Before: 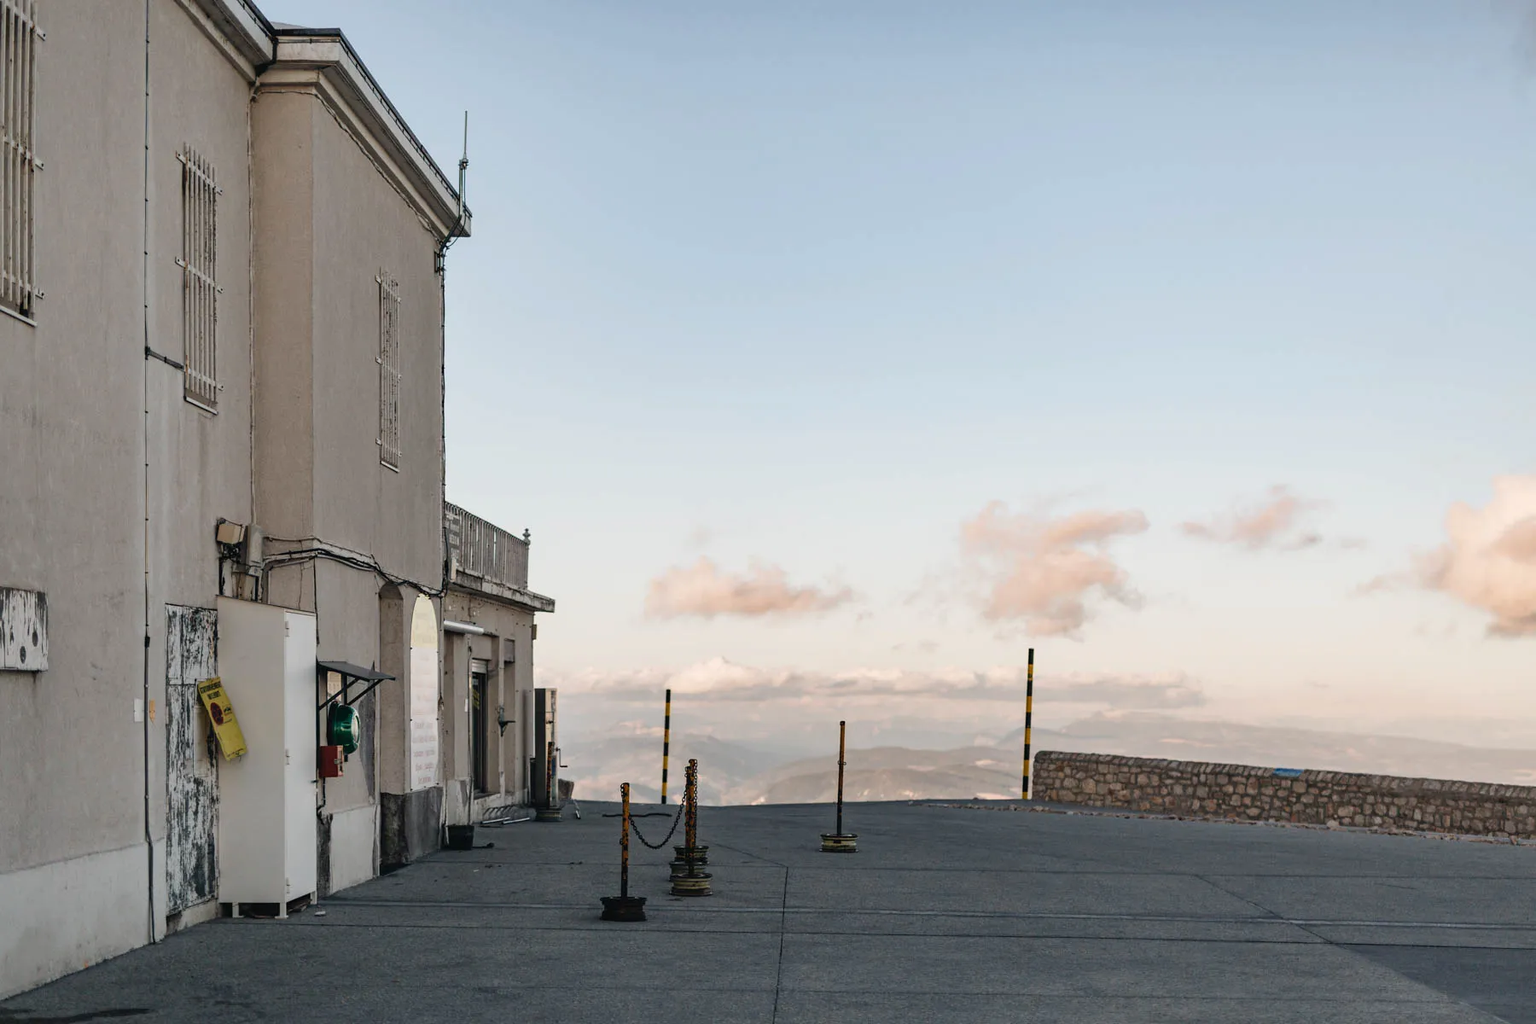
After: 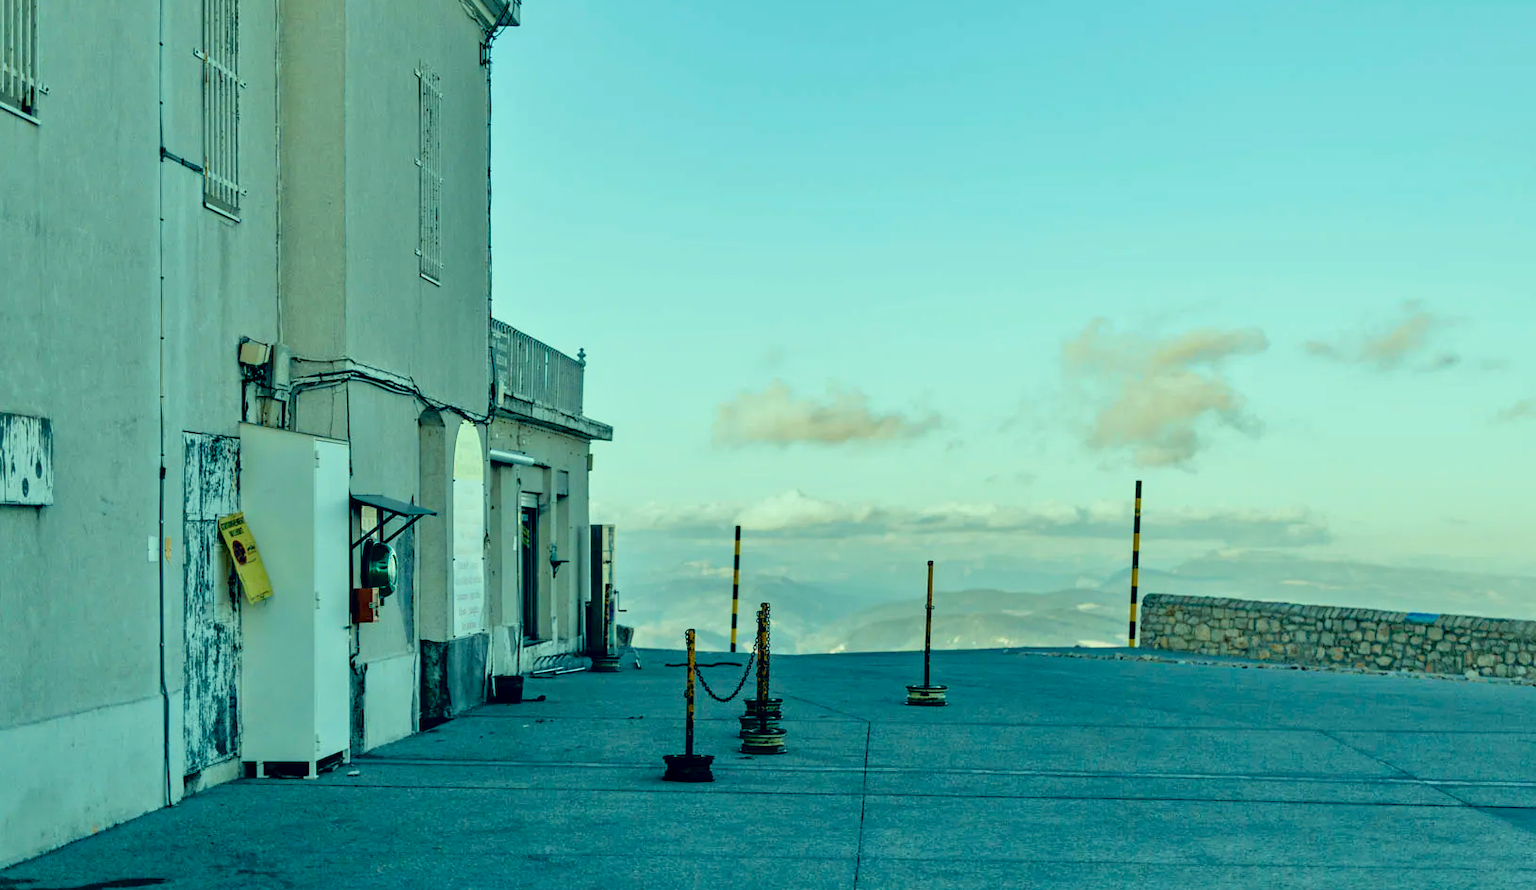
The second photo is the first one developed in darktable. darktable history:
velvia: on, module defaults
white balance: red 0.967, blue 1.049
crop: top 20.916%, right 9.437%, bottom 0.316%
color correction: highlights a* -20.08, highlights b* 9.8, shadows a* -20.4, shadows b* -10.76
tone equalizer: -7 EV 0.15 EV, -6 EV 0.6 EV, -5 EV 1.15 EV, -4 EV 1.33 EV, -3 EV 1.15 EV, -2 EV 0.6 EV, -1 EV 0.15 EV, mask exposure compensation -0.5 EV
exposure: black level correction 0.009, exposure -0.159 EV, compensate highlight preservation false
